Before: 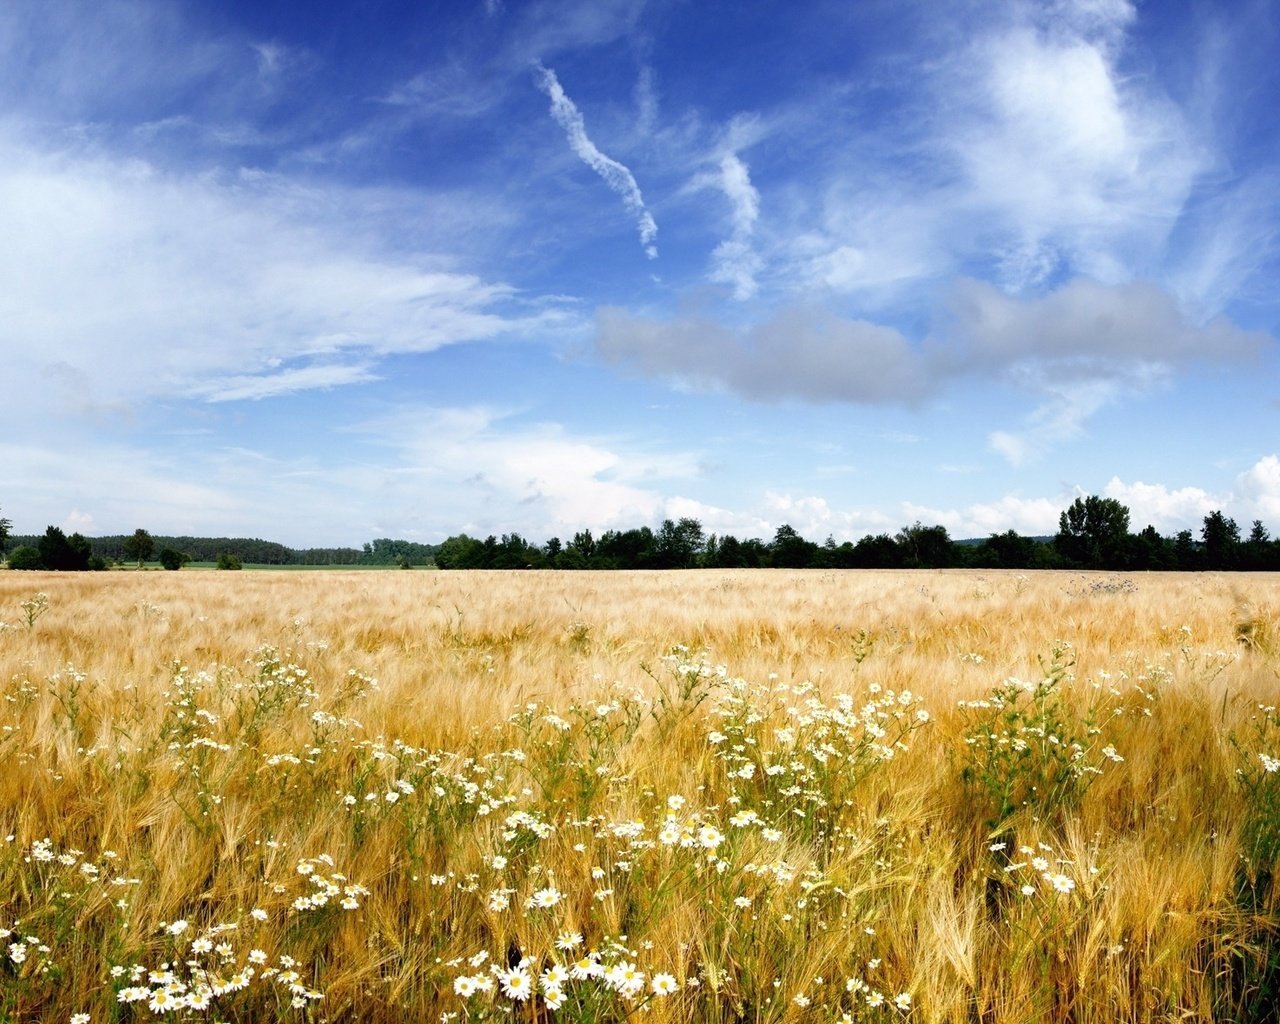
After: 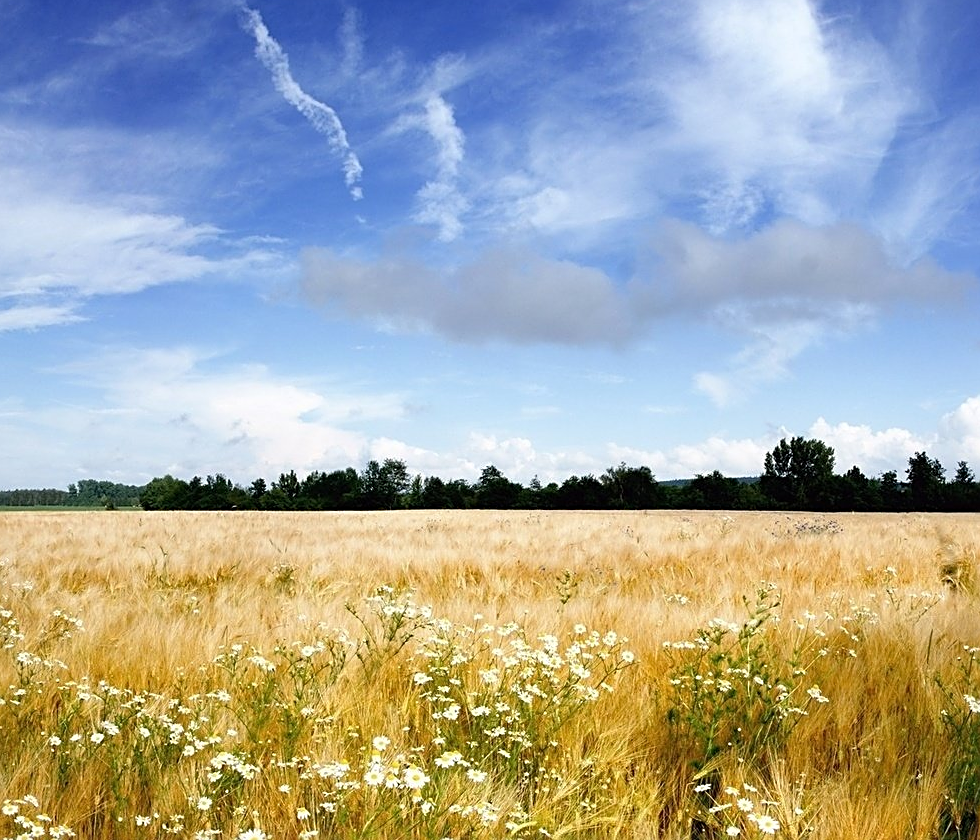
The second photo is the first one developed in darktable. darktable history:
sharpen: on, module defaults
crop: left 23.095%, top 5.827%, bottom 11.854%
